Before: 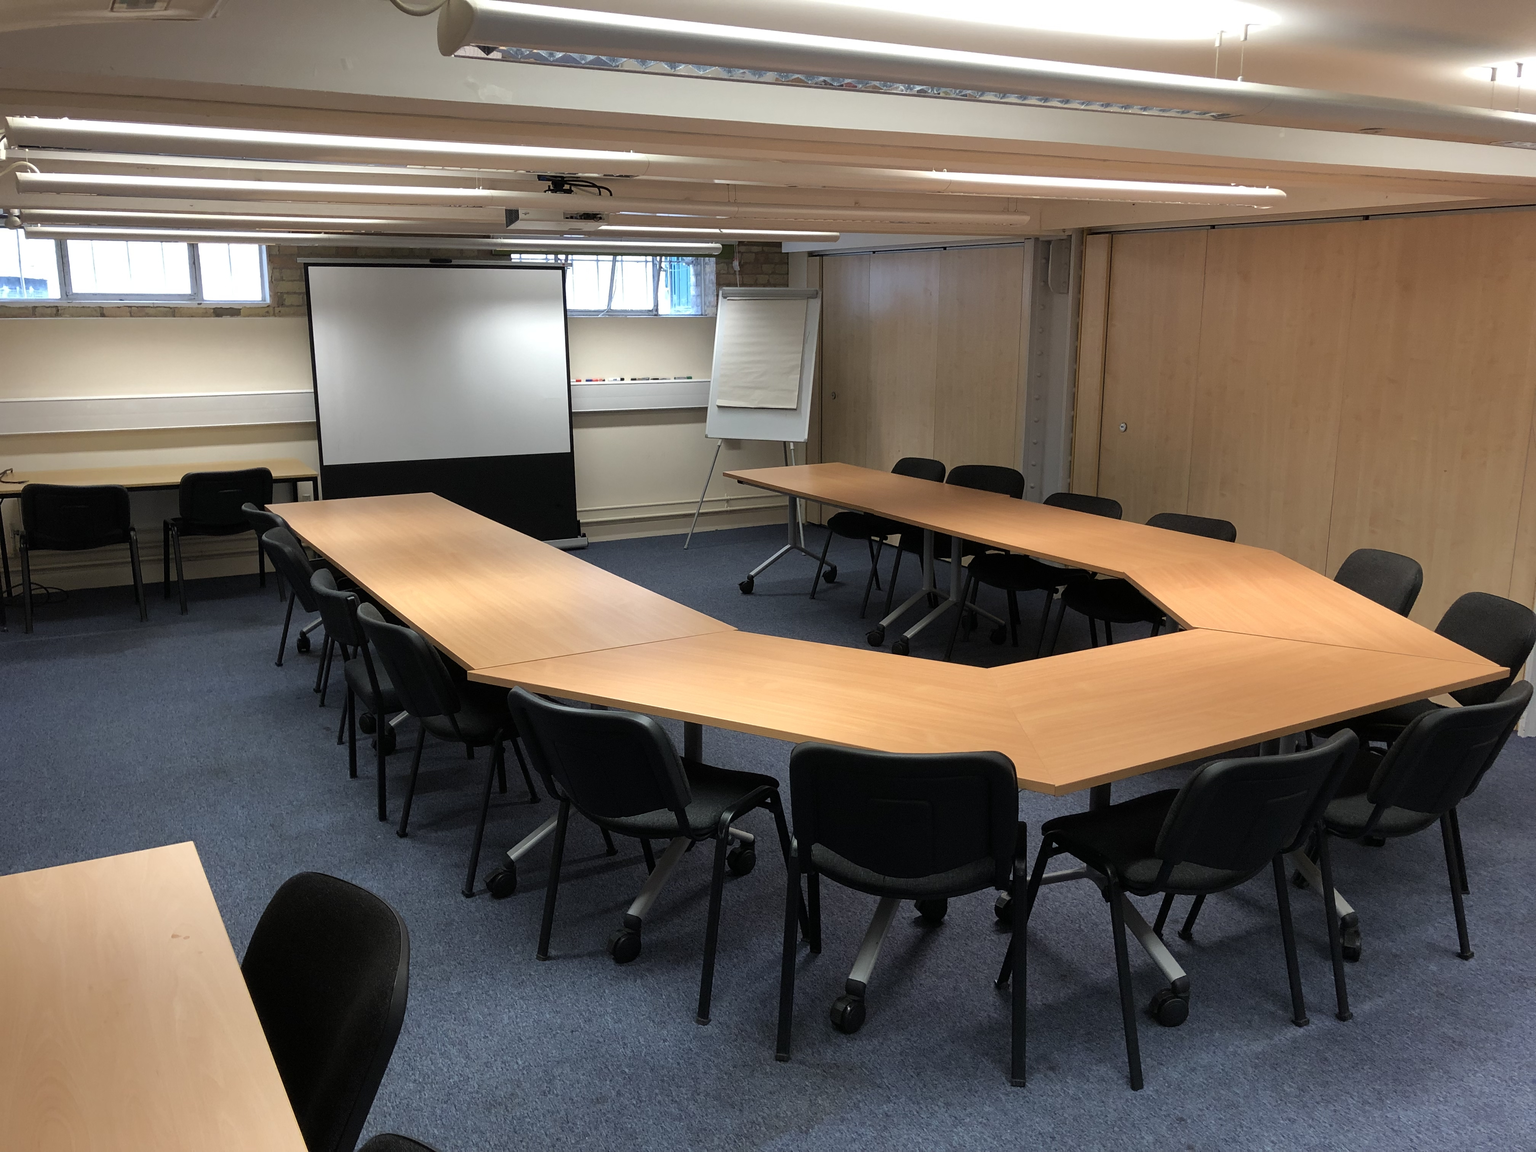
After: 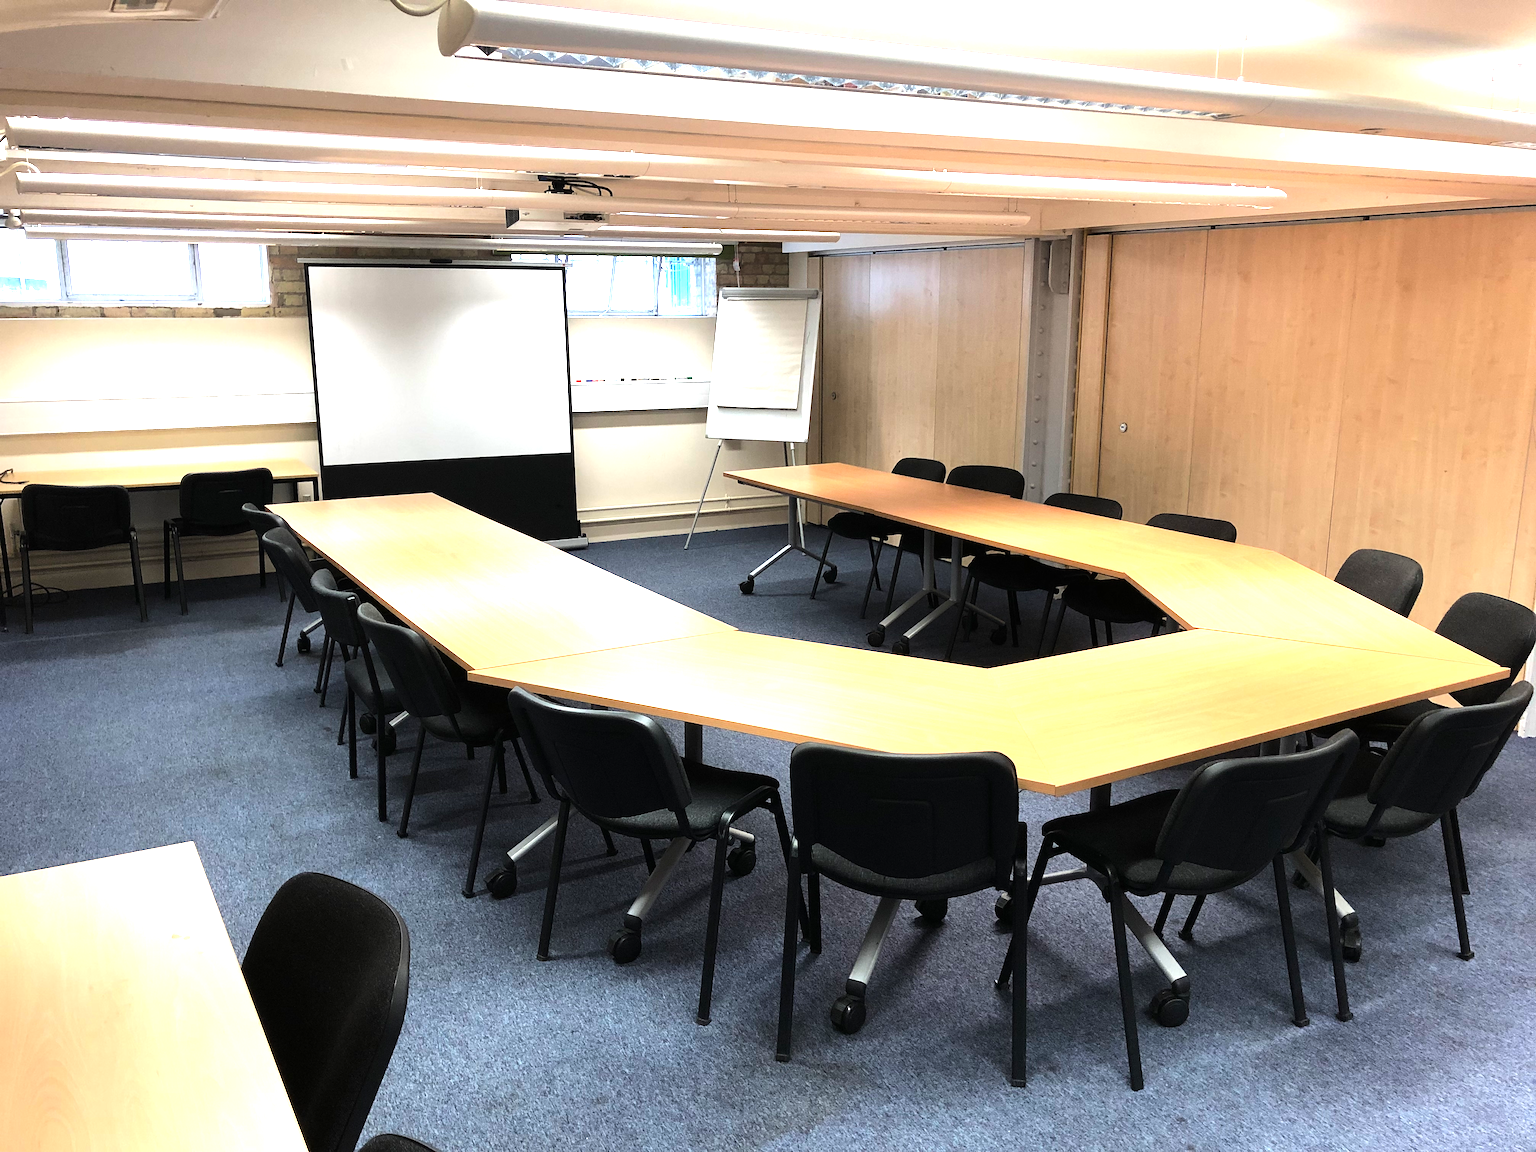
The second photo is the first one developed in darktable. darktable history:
tone equalizer: -8 EV -0.75 EV, -7 EV -0.7 EV, -6 EV -0.6 EV, -5 EV -0.4 EV, -3 EV 0.4 EV, -2 EV 0.6 EV, -1 EV 0.7 EV, +0 EV 0.75 EV, edges refinement/feathering 500, mask exposure compensation -1.57 EV, preserve details no
exposure: black level correction 0, exposure 1 EV, compensate exposure bias true, compensate highlight preservation false
